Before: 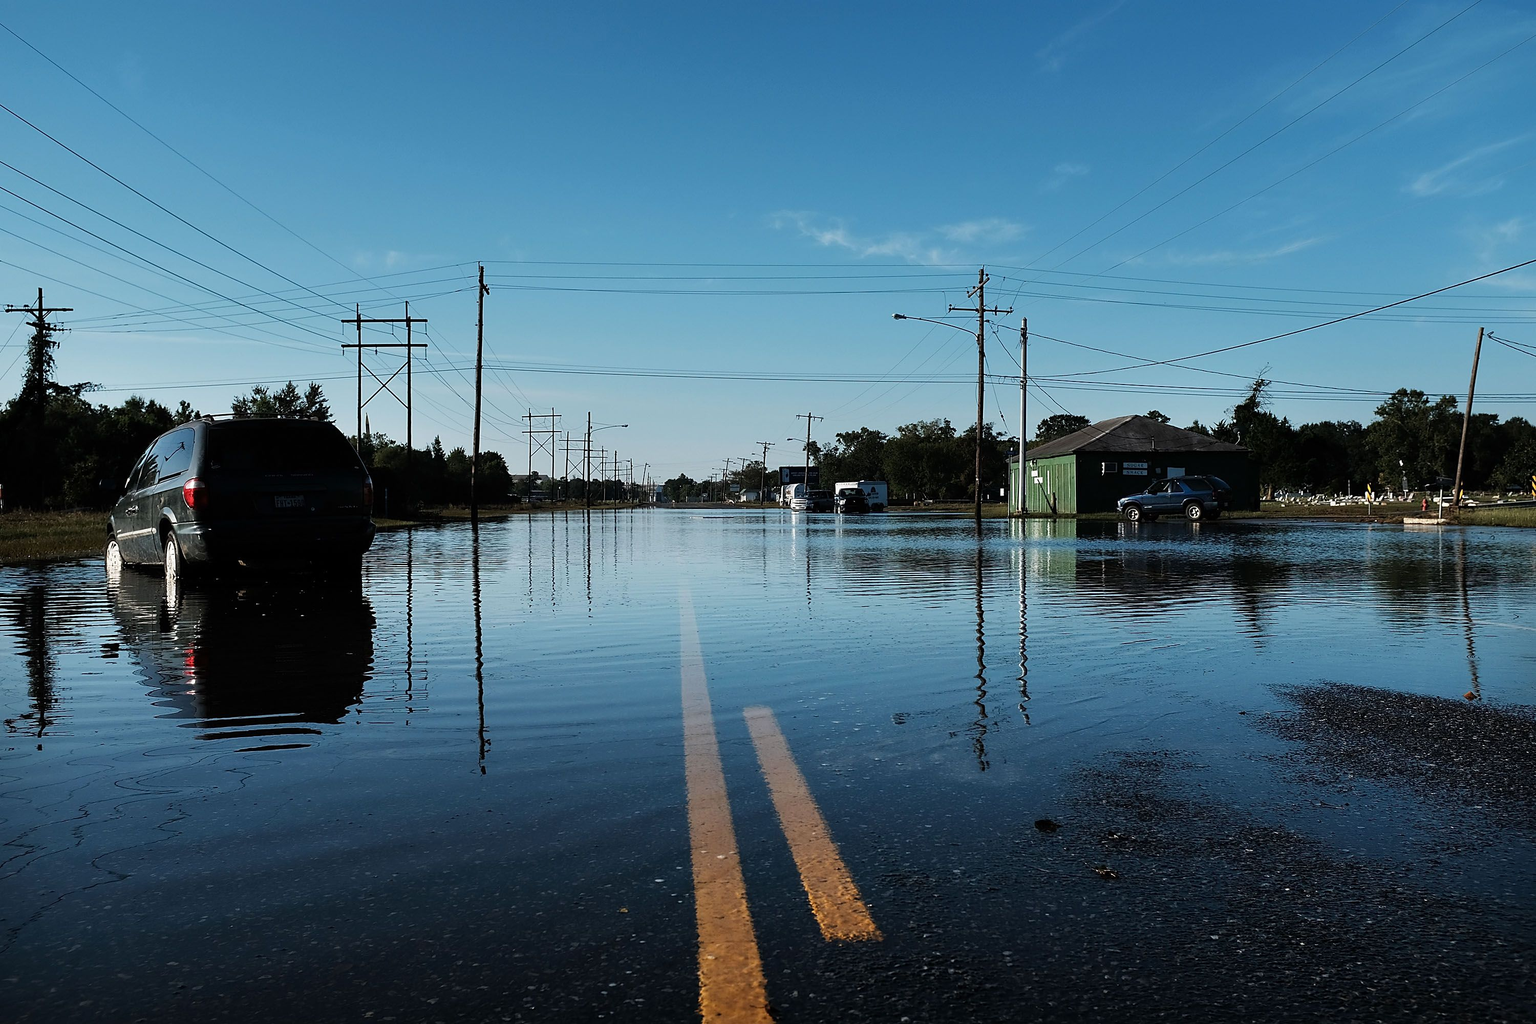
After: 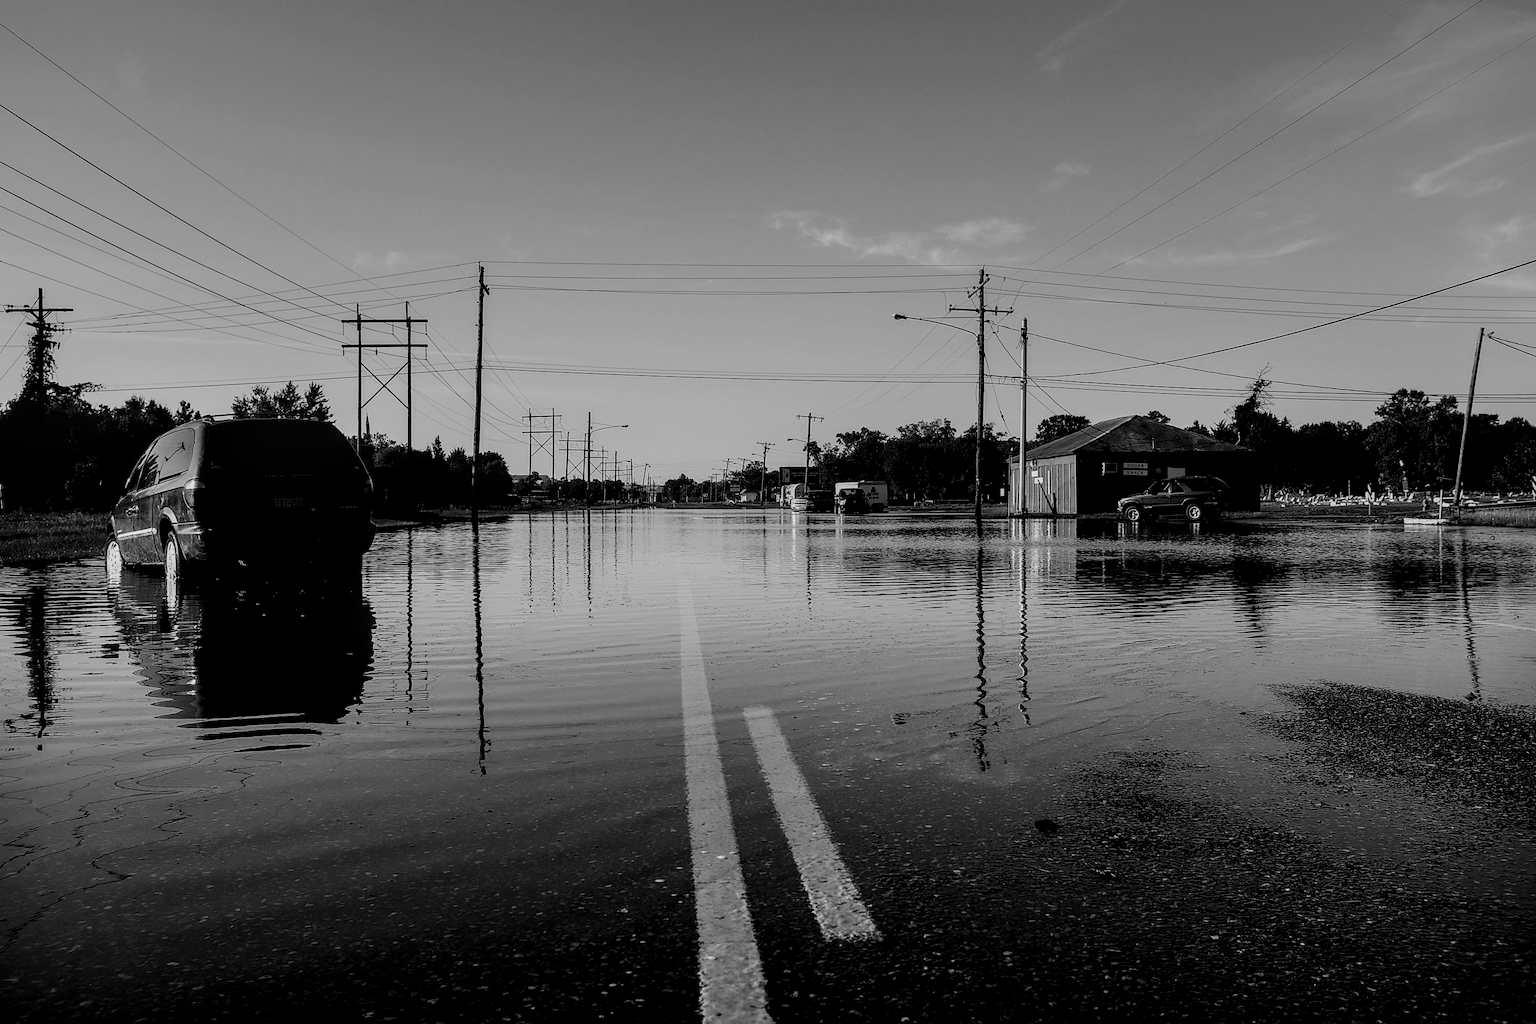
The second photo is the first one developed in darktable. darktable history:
local contrast: detail 150%
white balance: red 0.976, blue 1.04
monochrome: a -3.63, b -0.465
contrast brightness saturation: contrast -0.05, saturation -0.41
tone equalizer: on, module defaults
filmic rgb: black relative exposure -7.65 EV, white relative exposure 4.56 EV, hardness 3.61
